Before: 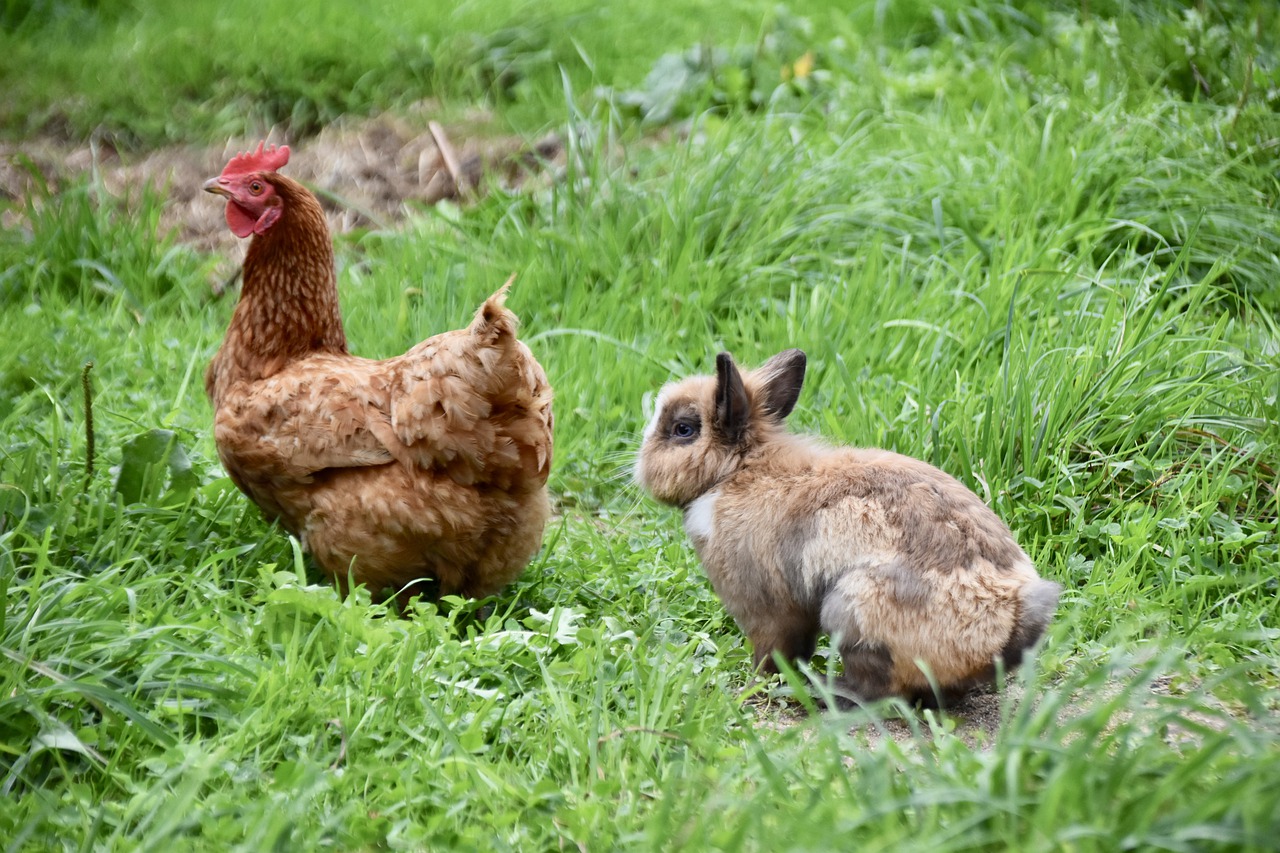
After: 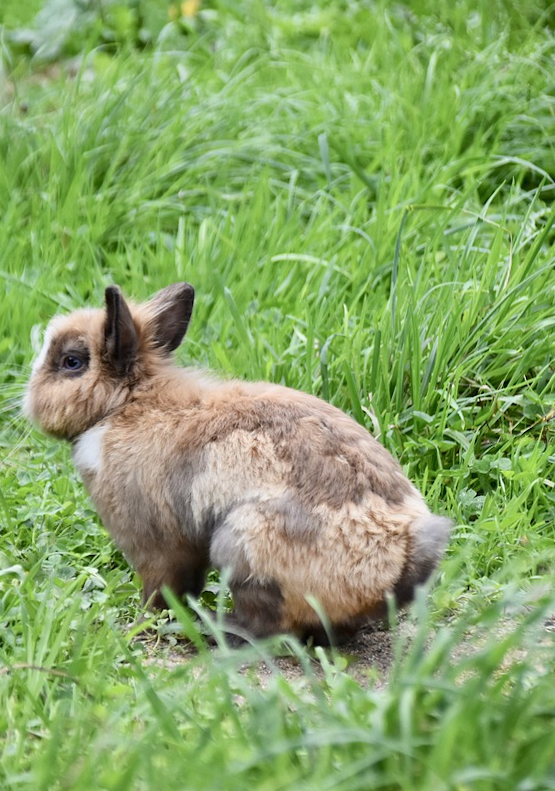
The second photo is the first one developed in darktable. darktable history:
crop: left 47.628%, top 6.643%, right 7.874%
rotate and perspective: rotation 0.226°, lens shift (vertical) -0.042, crop left 0.023, crop right 0.982, crop top 0.006, crop bottom 0.994
